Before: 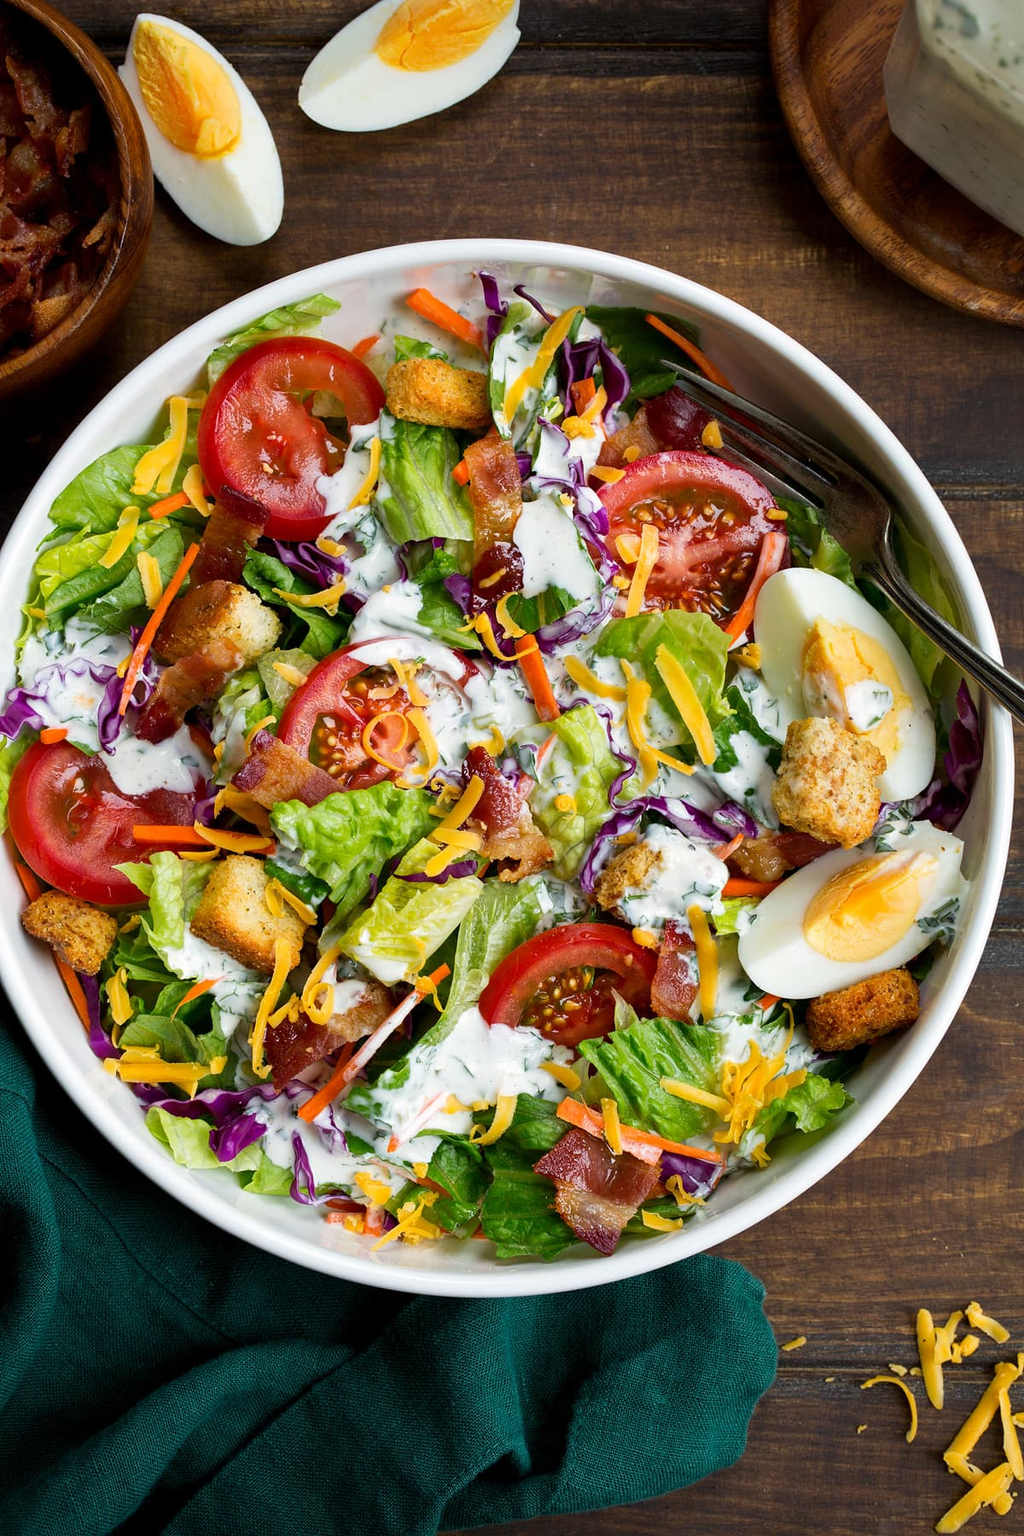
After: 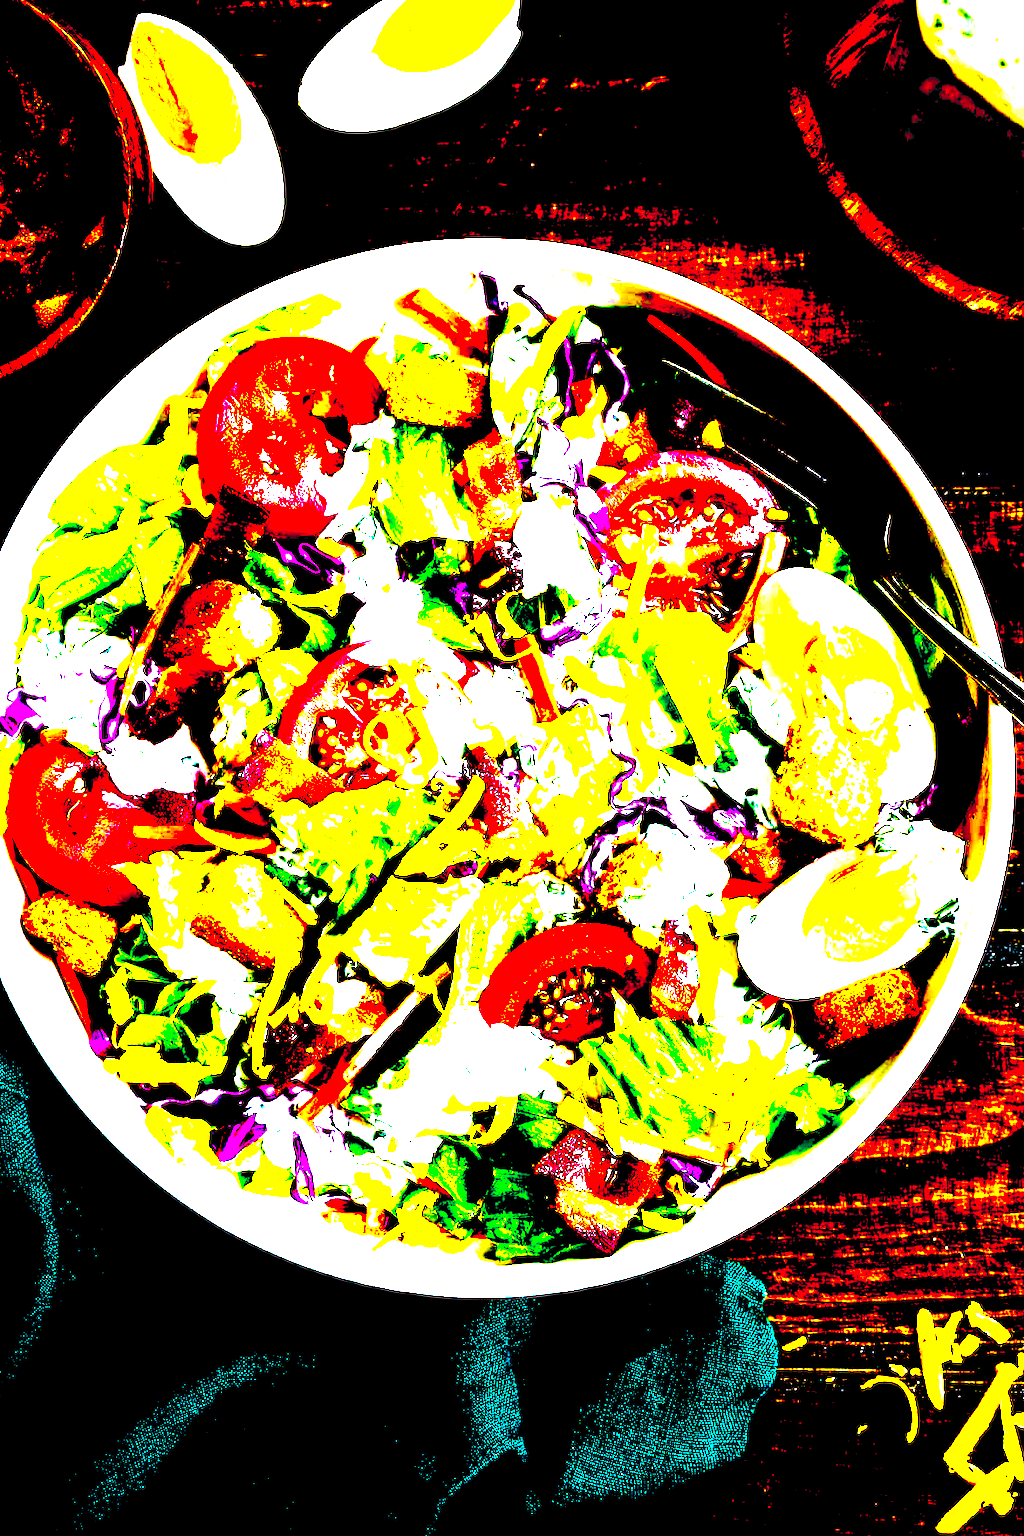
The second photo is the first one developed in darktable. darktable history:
color balance rgb: power › luminance -7.555%, power › chroma 2.261%, power › hue 220.7°, global offset › luminance -0.528%, global offset › chroma 0.904%, global offset › hue 174.64°, perceptual saturation grading › global saturation 30.474%
exposure: black level correction 0.1, exposure 2.92 EV, compensate highlight preservation false
